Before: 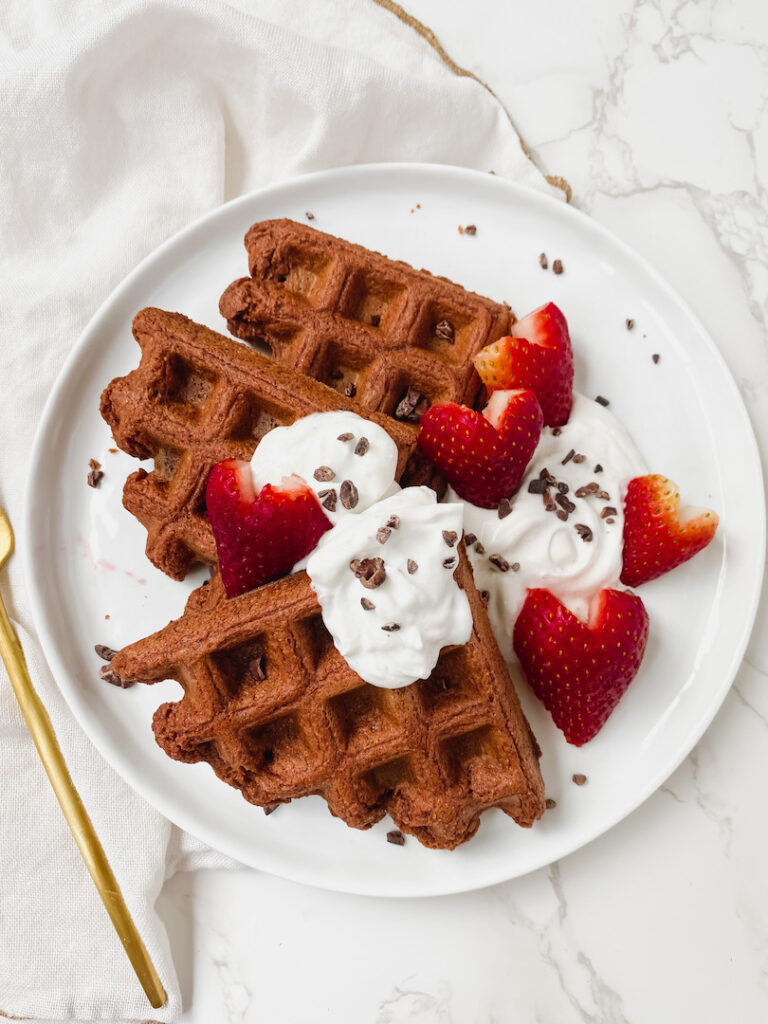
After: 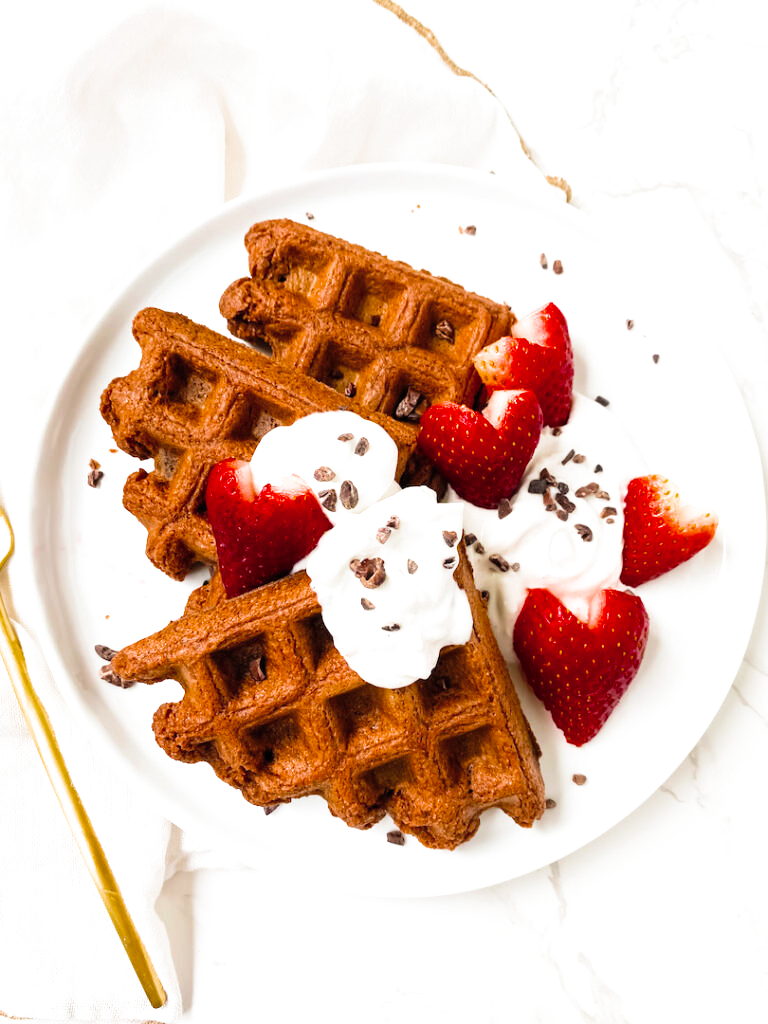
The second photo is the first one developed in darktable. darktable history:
exposure: exposure 0.766 EV, compensate highlight preservation false
filmic rgb: black relative exposure -12 EV, white relative exposure 2.8 EV, threshold 3 EV, target black luminance 0%, hardness 8.06, latitude 70.41%, contrast 1.14, highlights saturation mix 10%, shadows ↔ highlights balance -0.388%, color science v4 (2020), iterations of high-quality reconstruction 10, contrast in shadows soft, contrast in highlights soft, enable highlight reconstruction true
velvia: strength 15%
color correction: saturation 0.8
